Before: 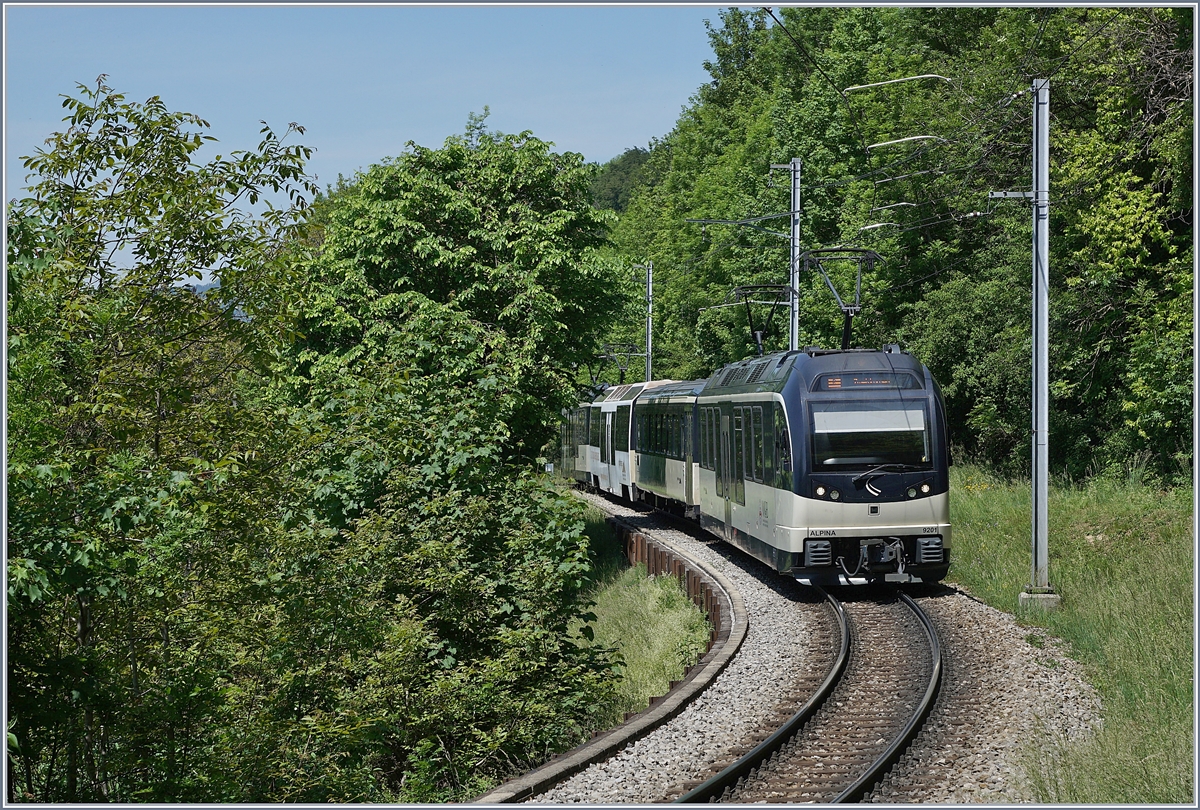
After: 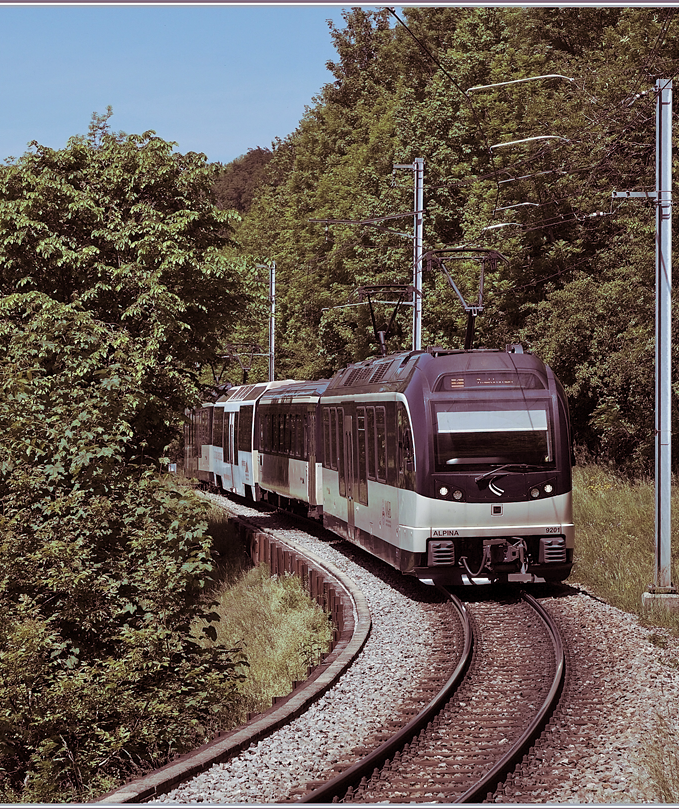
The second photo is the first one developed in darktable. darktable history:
crop: left 31.458%, top 0%, right 11.876%
rgb levels: preserve colors max RGB
white balance: red 0.983, blue 1.036
levels: levels [0.016, 0.5, 0.996]
split-toning: on, module defaults
